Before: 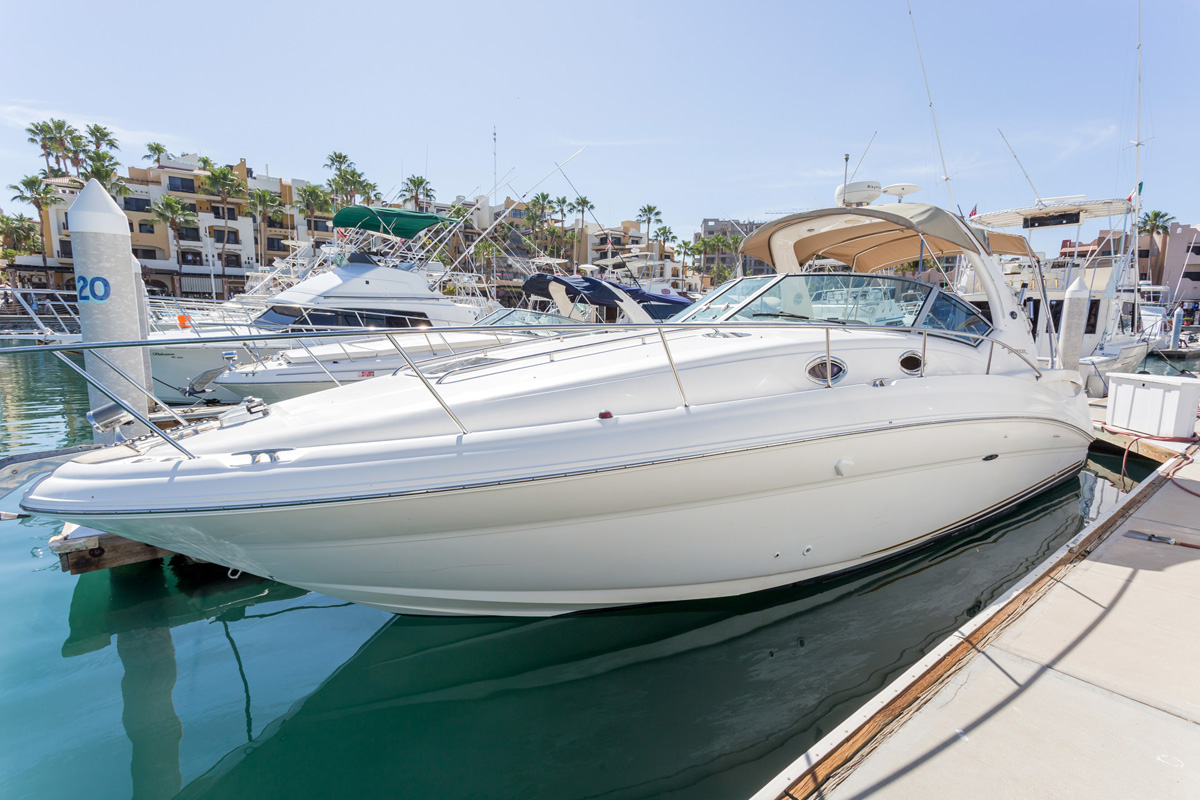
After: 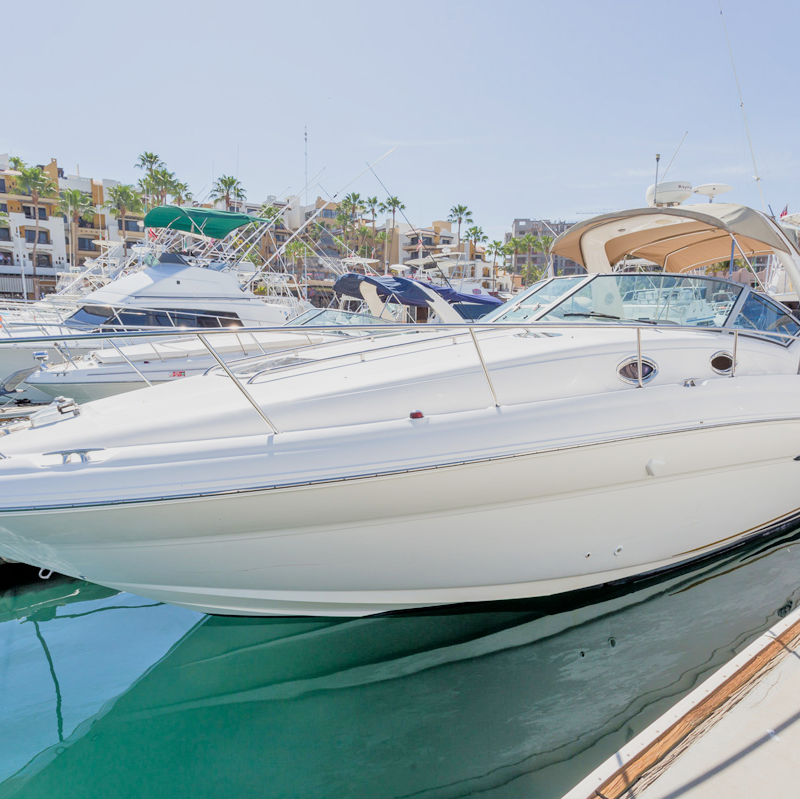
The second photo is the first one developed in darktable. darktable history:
crop and rotate: left 15.754%, right 17.579%
exposure: exposure 0.367 EV, compensate highlight preservation false
filmic rgb: hardness 4.17
tone equalizer: -7 EV 0.15 EV, -6 EV 0.6 EV, -5 EV 1.15 EV, -4 EV 1.33 EV, -3 EV 1.15 EV, -2 EV 0.6 EV, -1 EV 0.15 EV, mask exposure compensation -0.5 EV
